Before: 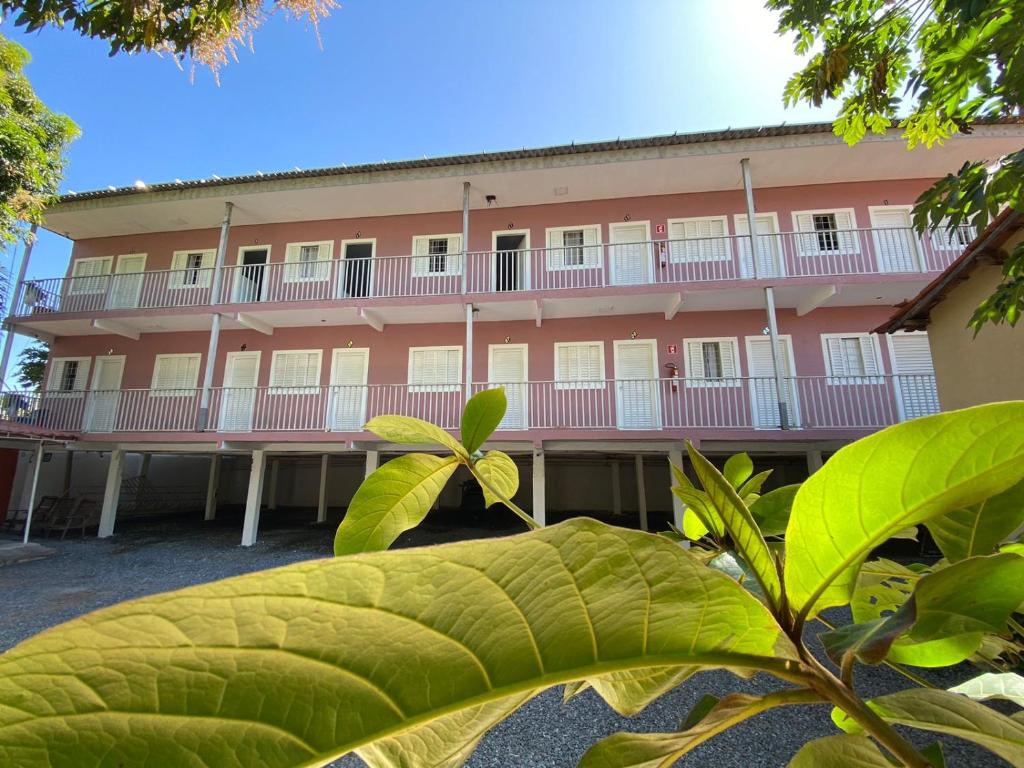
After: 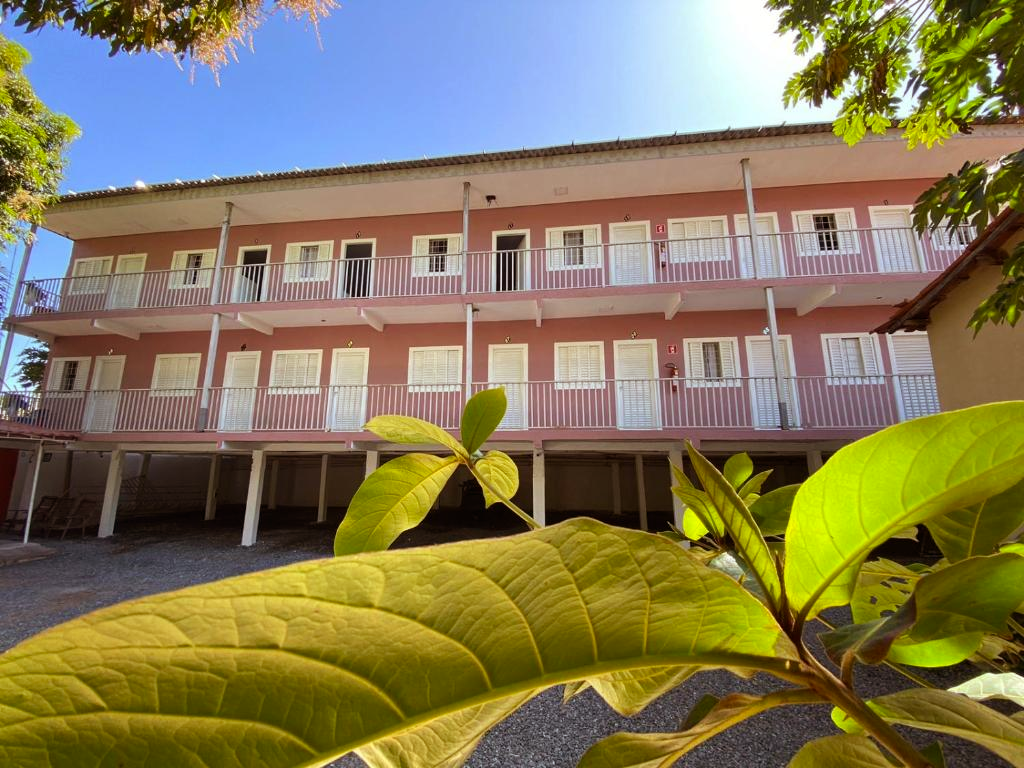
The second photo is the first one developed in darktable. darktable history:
rgb levels: mode RGB, independent channels, levels [[0, 0.5, 1], [0, 0.521, 1], [0, 0.536, 1]]
